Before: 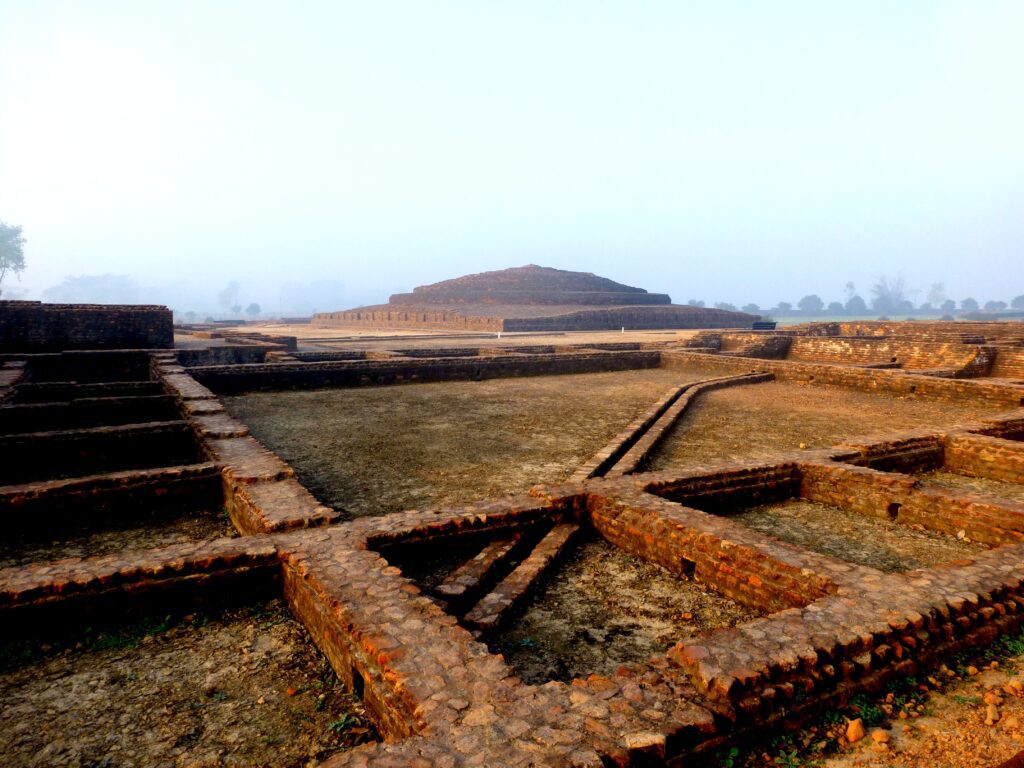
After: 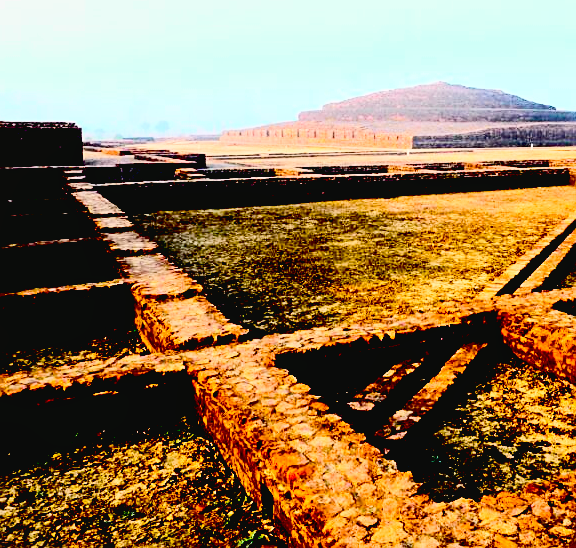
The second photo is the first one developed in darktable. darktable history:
tone equalizer: on, module defaults
base curve: curves: ch0 [(0, 0) (0.025, 0.046) (0.112, 0.277) (0.467, 0.74) (0.814, 0.929) (1, 0.942)]
crop: left 8.966%, top 23.852%, right 34.699%, bottom 4.703%
local contrast: highlights 100%, shadows 100%, detail 120%, midtone range 0.2
sharpen: on, module defaults
exposure: black level correction 0.047, exposure 0.013 EV, compensate highlight preservation false
color balance rgb: on, module defaults
tone curve: curves: ch0 [(0, 0.036) (0.037, 0.042) (0.167, 0.143) (0.433, 0.502) (0.531, 0.637) (0.696, 0.825) (0.856, 0.92) (1, 0.98)]; ch1 [(0, 0) (0.424, 0.383) (0.482, 0.459) (0.501, 0.5) (0.522, 0.526) (0.559, 0.563) (0.604, 0.646) (0.715, 0.729) (1, 1)]; ch2 [(0, 0) (0.369, 0.388) (0.45, 0.48) (0.499, 0.502) (0.504, 0.504) (0.512, 0.526) (0.581, 0.595) (0.708, 0.786) (1, 1)], color space Lab, independent channels, preserve colors none
